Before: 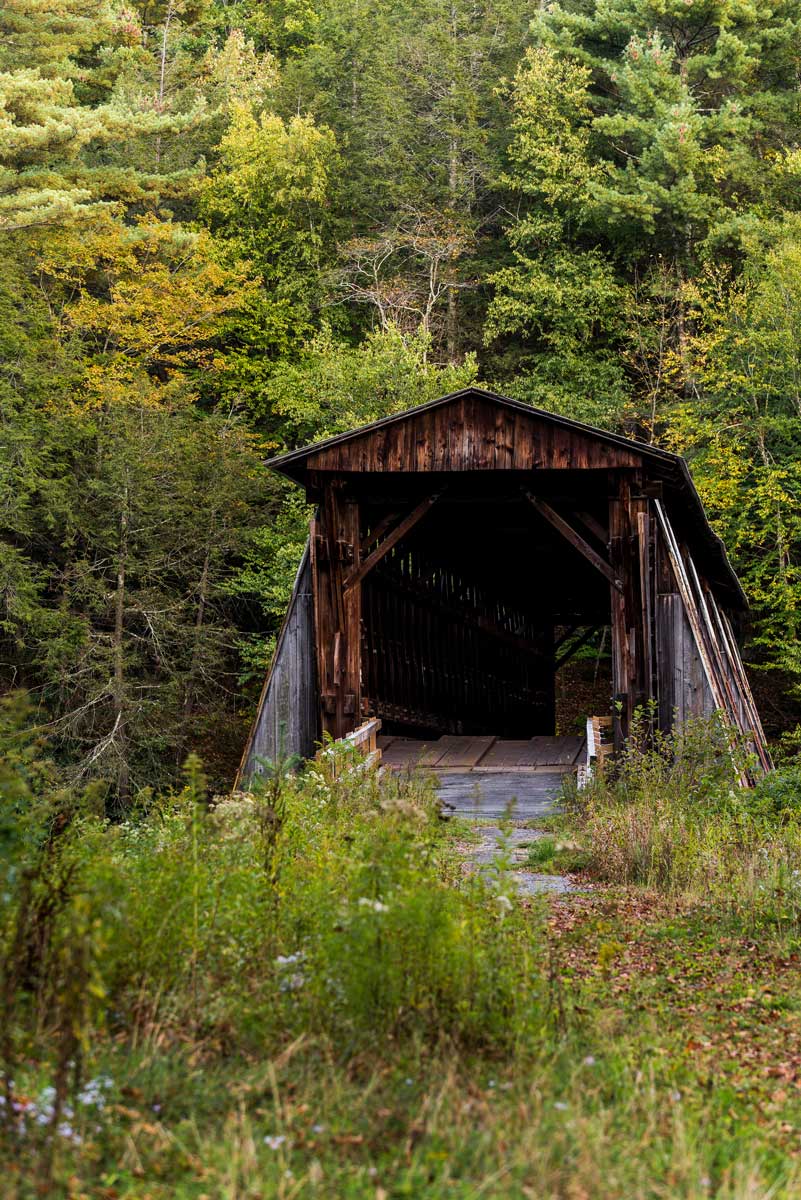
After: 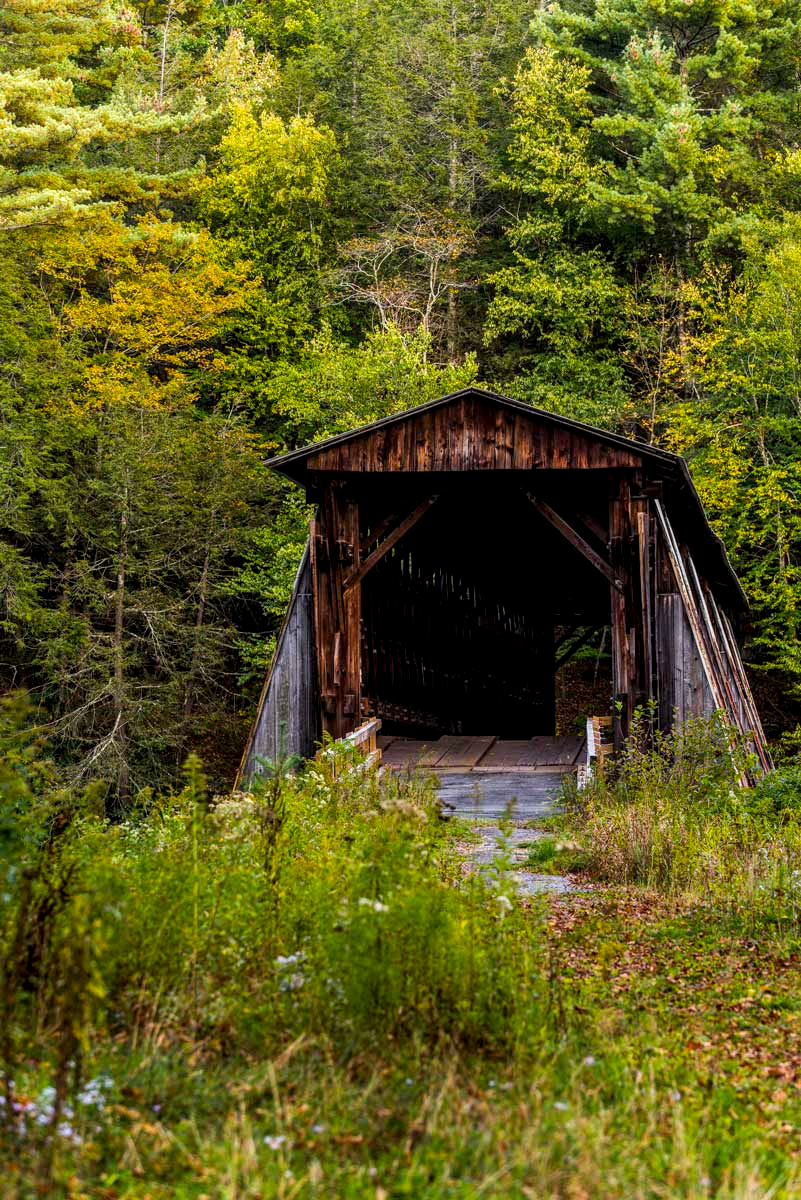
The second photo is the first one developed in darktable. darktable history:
local contrast: detail 130%
color balance rgb: perceptual saturation grading › global saturation 25%, global vibrance 10%
